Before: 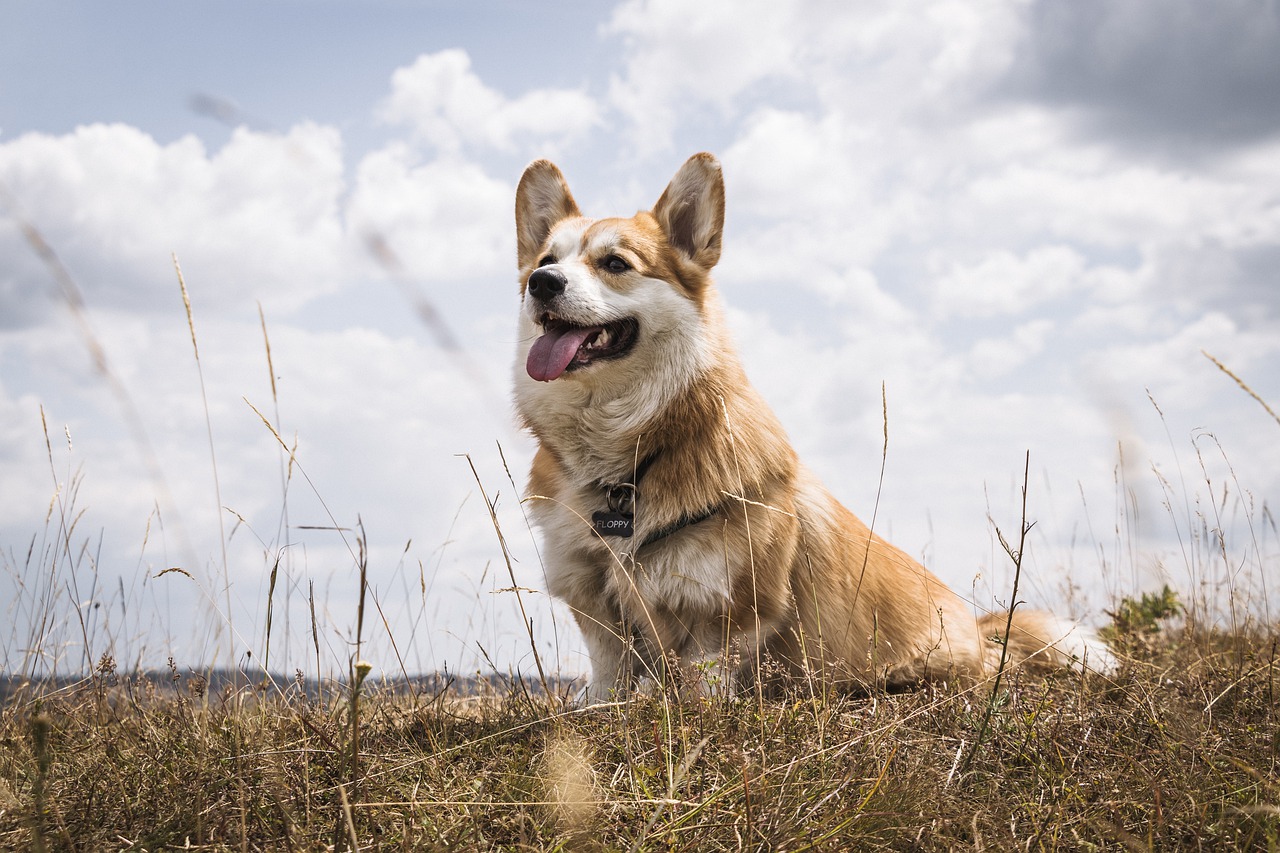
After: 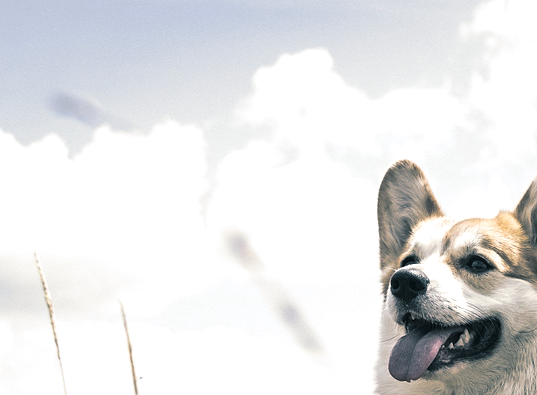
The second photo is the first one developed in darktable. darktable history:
split-toning: shadows › hue 205.2°, shadows › saturation 0.43, highlights › hue 54°, highlights › saturation 0.54
crop and rotate: left 10.817%, top 0.062%, right 47.194%, bottom 53.626%
color balance rgb: perceptual saturation grading › global saturation 36%, perceptual brilliance grading › global brilliance 10%, global vibrance 20%
color correction: saturation 0.5
